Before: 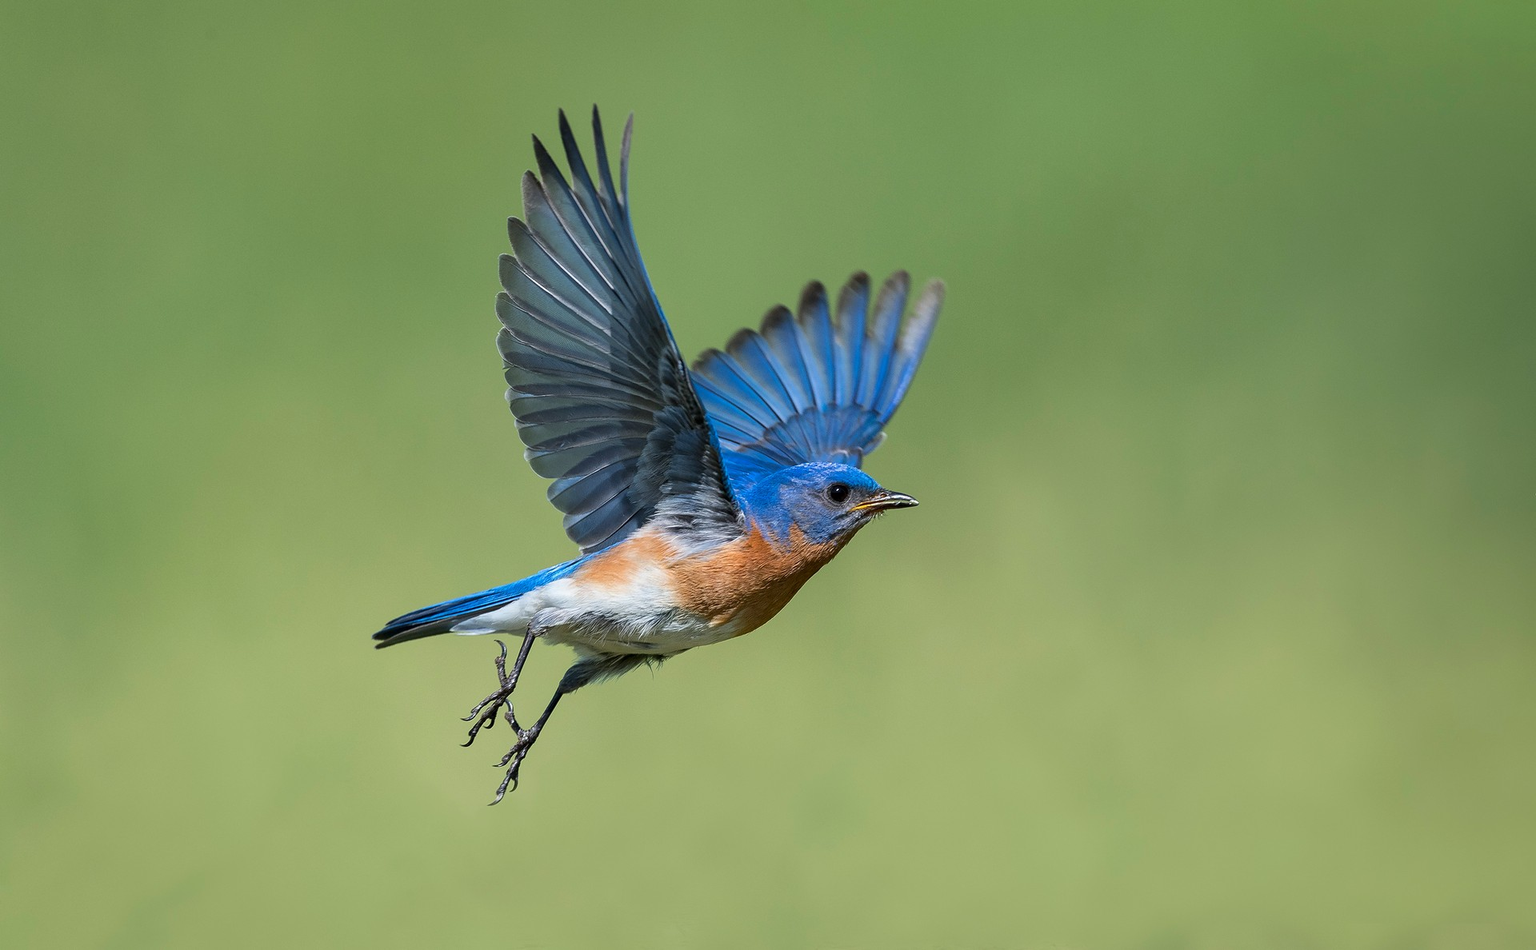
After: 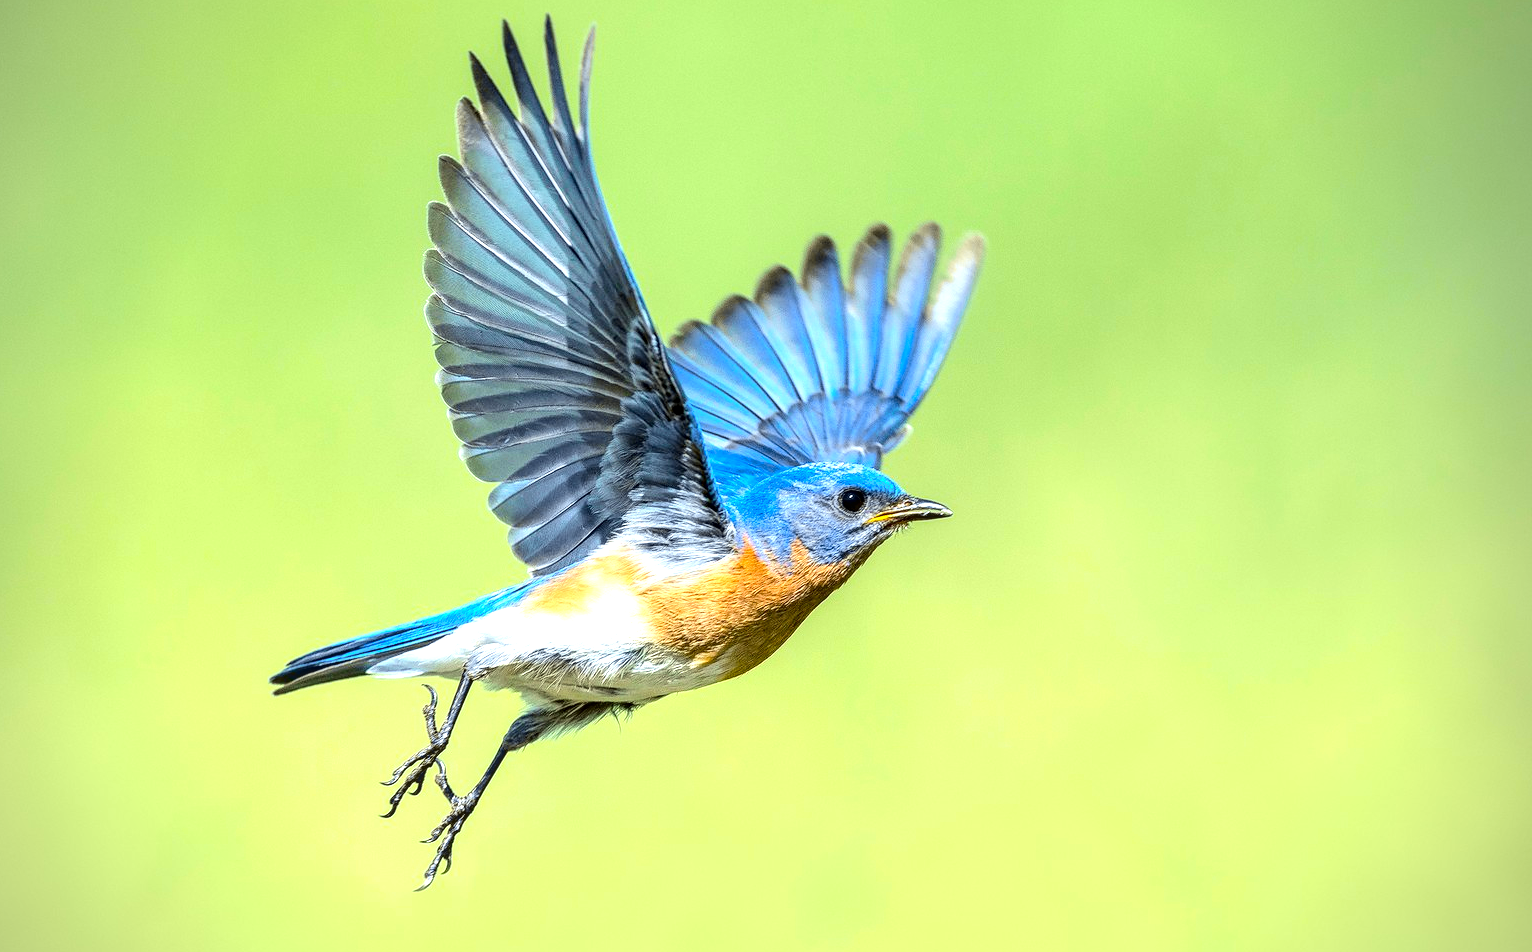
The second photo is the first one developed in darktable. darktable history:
exposure: black level correction 0, exposure 1.2 EV, compensate exposure bias true, compensate highlight preservation false
local contrast: detail 130%
tone curve: curves: ch0 [(0.017, 0) (0.122, 0.046) (0.295, 0.297) (0.449, 0.505) (0.559, 0.629) (0.729, 0.796) (0.879, 0.898) (1, 0.97)]; ch1 [(0, 0) (0.393, 0.4) (0.447, 0.447) (0.485, 0.497) (0.522, 0.503) (0.539, 0.52) (0.606, 0.6) (0.696, 0.679) (1, 1)]; ch2 [(0, 0) (0.369, 0.388) (0.449, 0.431) (0.499, 0.501) (0.516, 0.536) (0.604, 0.599) (0.741, 0.763) (1, 1)], color space Lab, independent channels, preserve colors none
crop and rotate: left 10.236%, top 9.849%, right 9.945%, bottom 10.001%
vignetting: brightness -0.459, saturation -0.289
color correction: highlights a* -4.71, highlights b* 5.04, saturation 0.941
color balance rgb: perceptual saturation grading › global saturation 16.07%, perceptual brilliance grading › highlights 8.009%, perceptual brilliance grading › mid-tones 3.456%, perceptual brilliance grading › shadows 1.476%, global vibrance 9.864%
